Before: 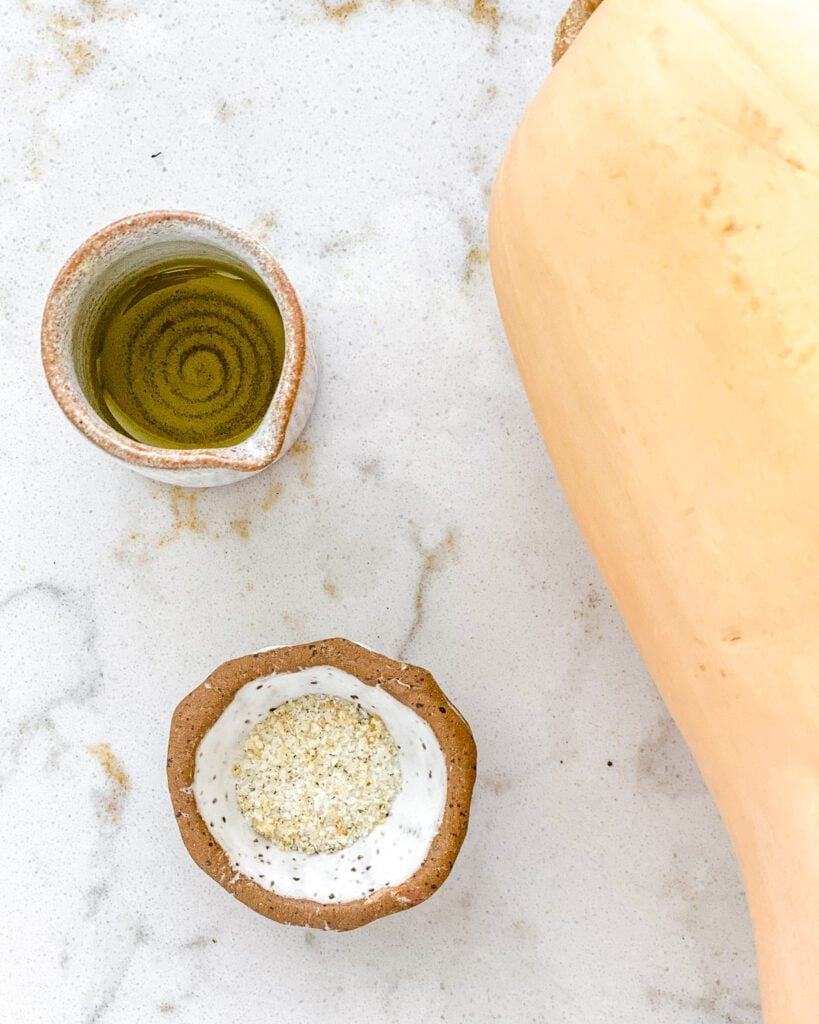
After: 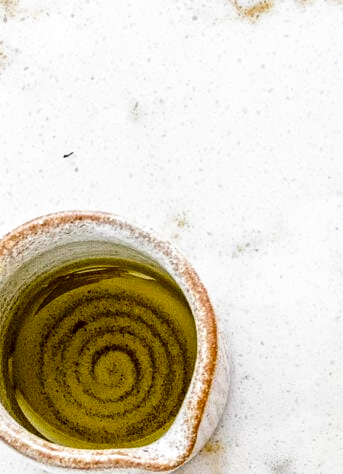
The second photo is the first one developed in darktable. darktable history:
filmic rgb: black relative exposure -8.7 EV, white relative exposure 2.7 EV, threshold 3 EV, target black luminance 0%, hardness 6.25, latitude 75%, contrast 1.325, highlights saturation mix -5%, preserve chrominance no, color science v5 (2021), iterations of high-quality reconstruction 0, enable highlight reconstruction true
crop and rotate: left 10.817%, top 0.062%, right 47.194%, bottom 53.626%
local contrast: on, module defaults
